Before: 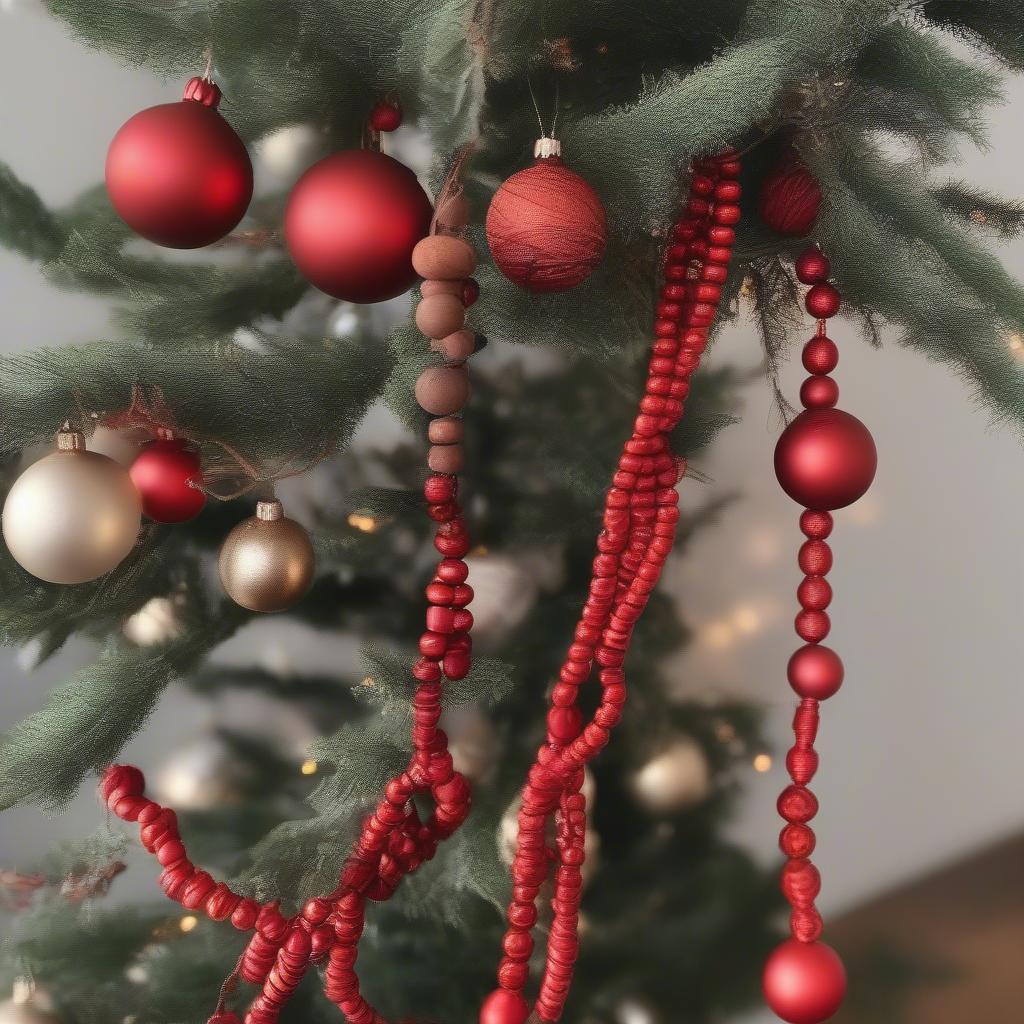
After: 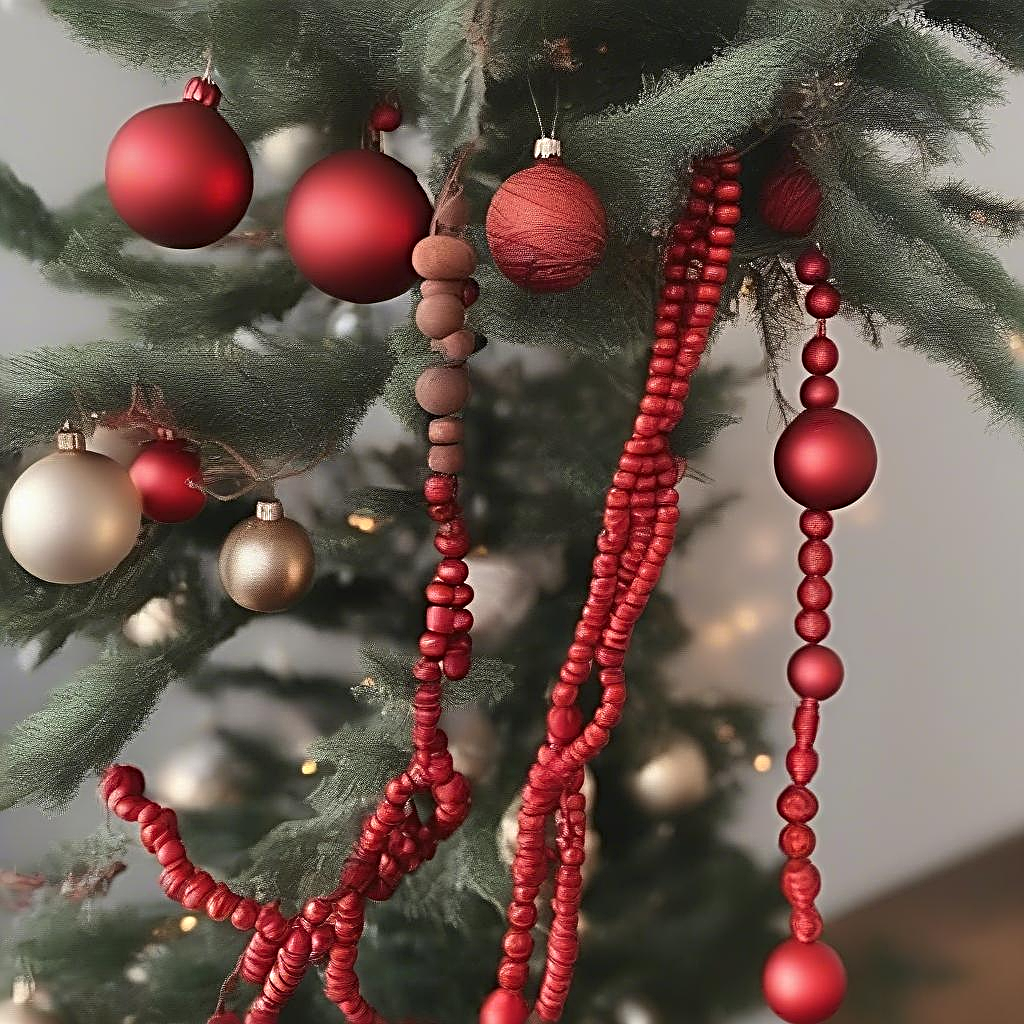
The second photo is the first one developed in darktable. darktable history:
sharpen: radius 3.684, amount 0.918
